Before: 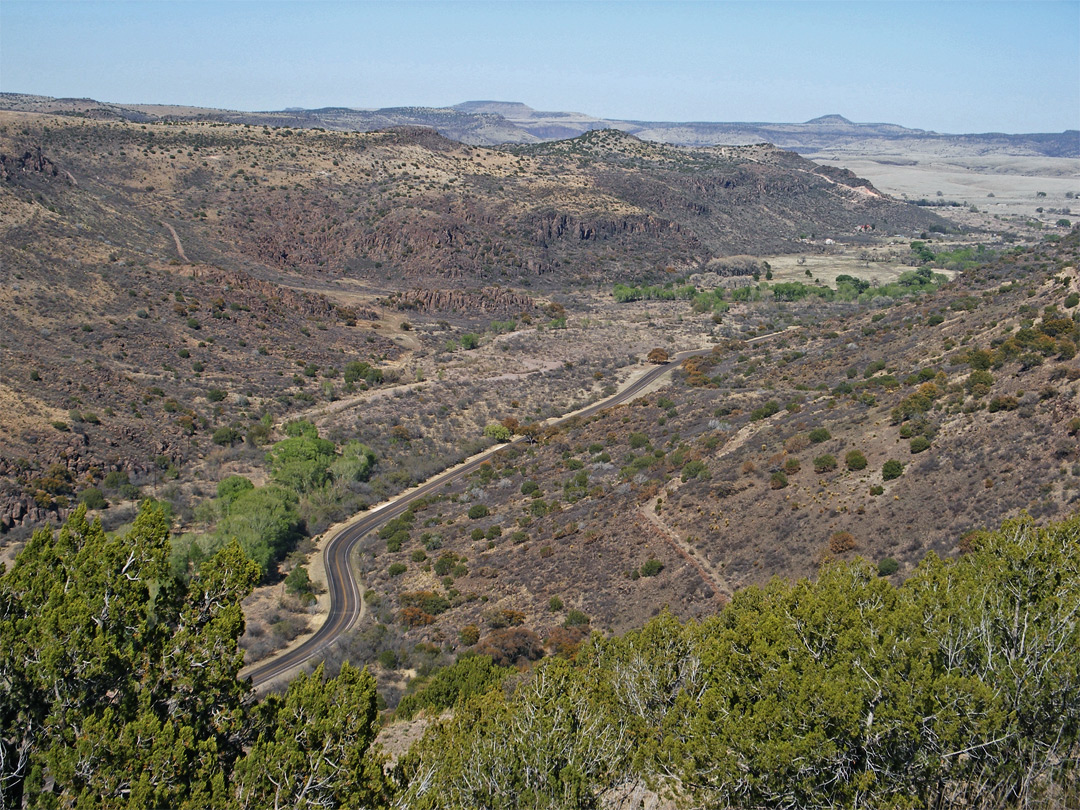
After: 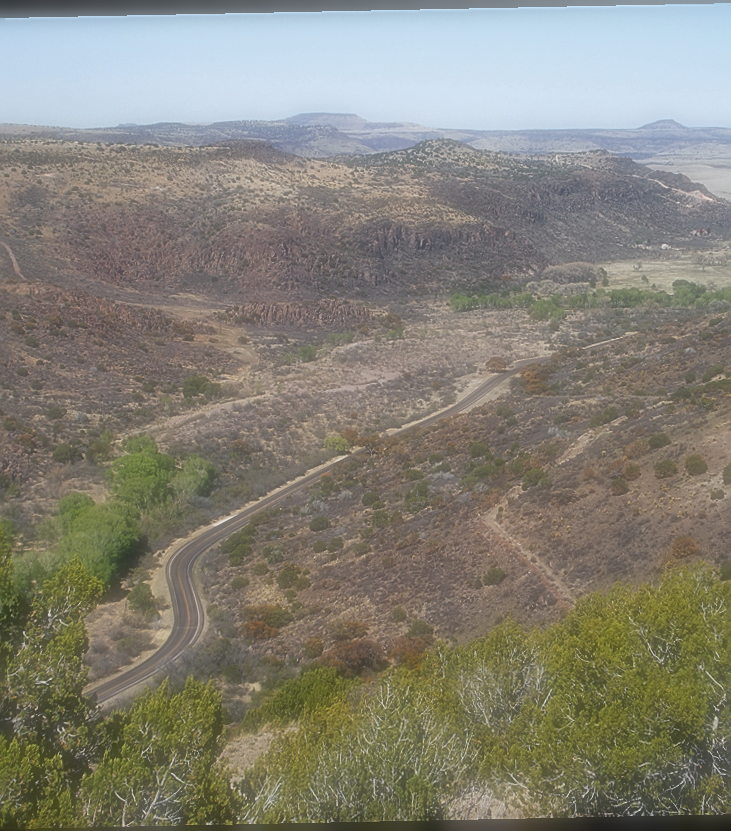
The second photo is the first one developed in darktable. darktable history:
soften: on, module defaults
sharpen: on, module defaults
rotate and perspective: rotation -1.17°, automatic cropping off
crop and rotate: left 15.446%, right 17.836%
